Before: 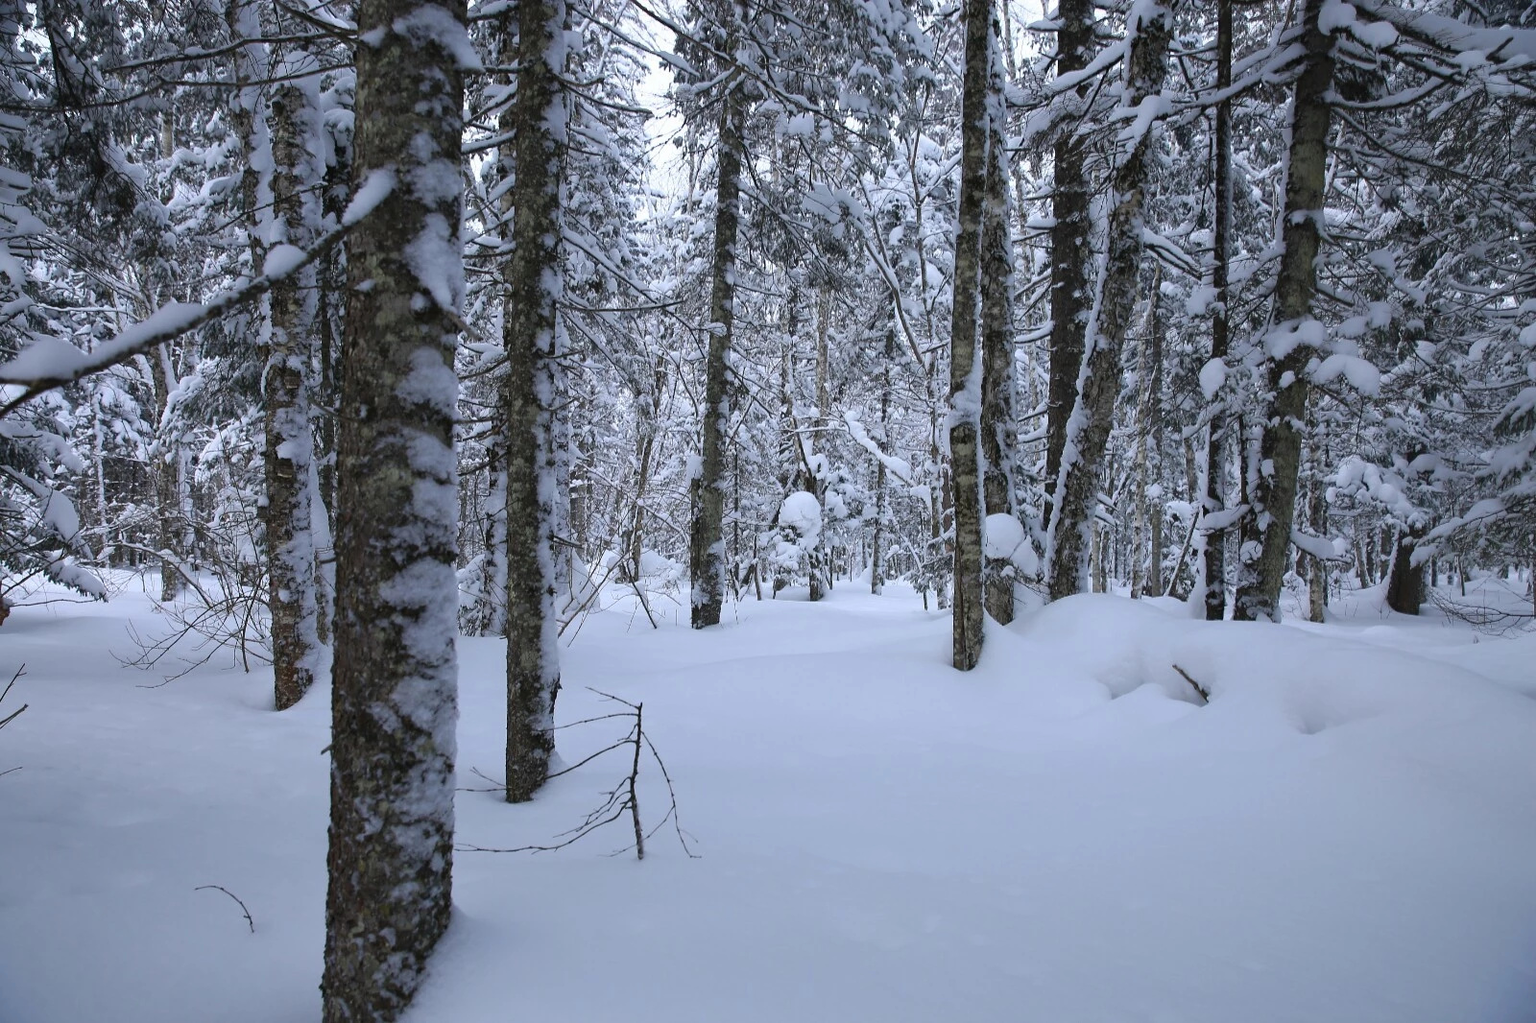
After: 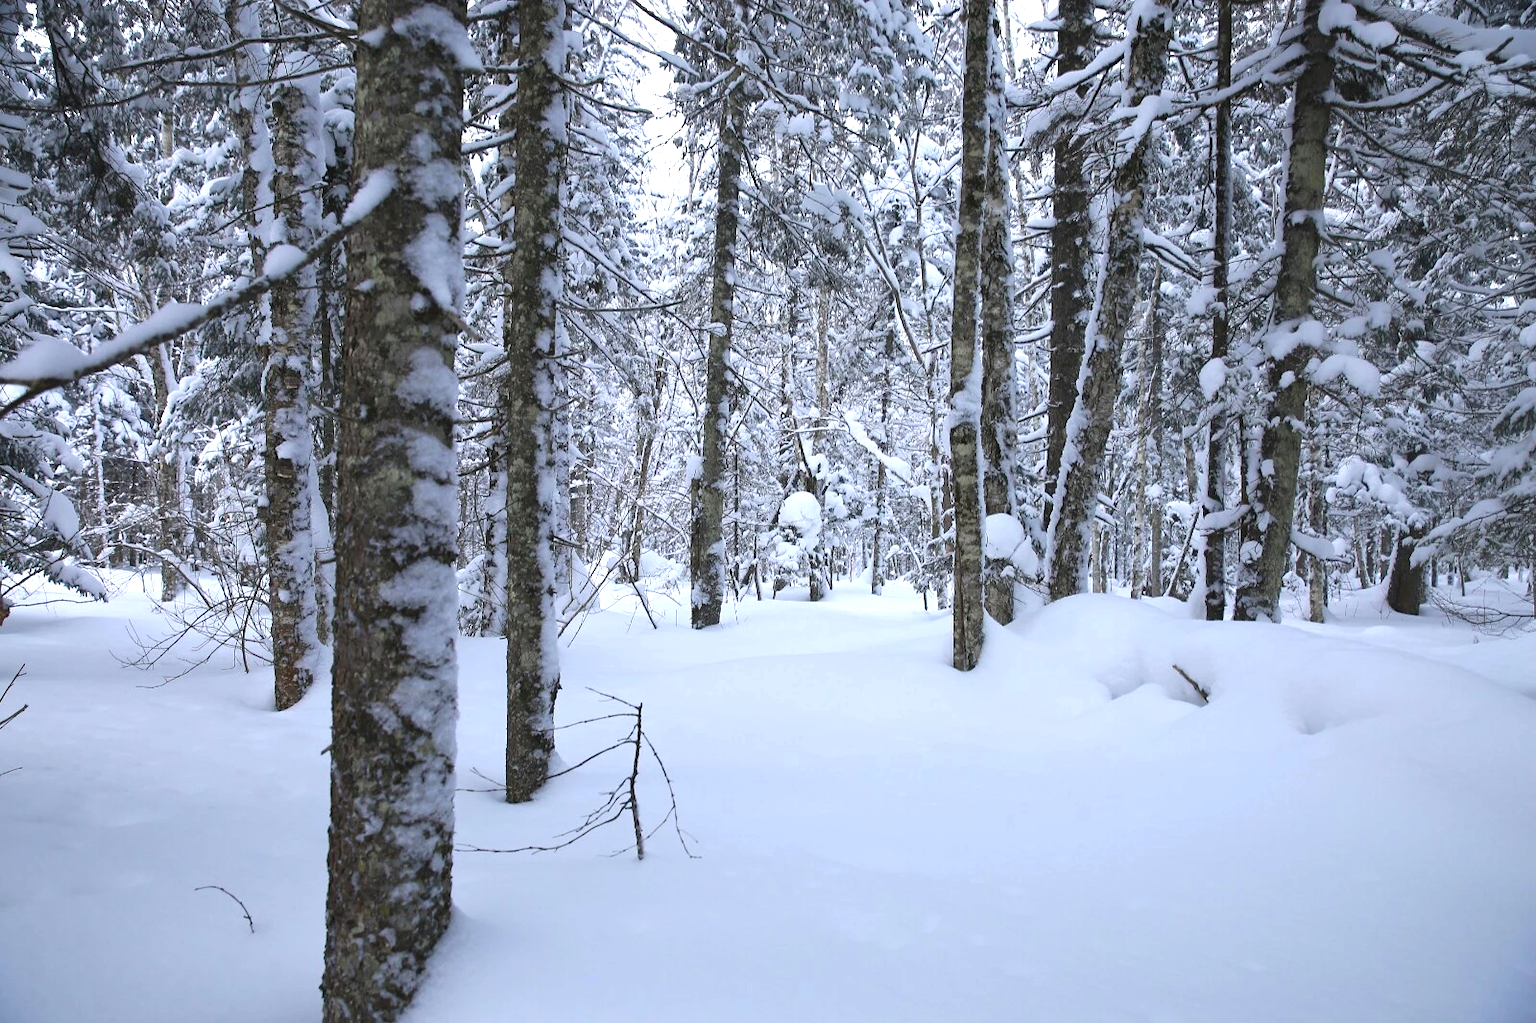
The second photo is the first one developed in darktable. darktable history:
local contrast: mode bilateral grid, contrast 100, coarseness 100, detail 94%, midtone range 0.2
exposure: black level correction 0, exposure 0.7 EV, compensate exposure bias true, compensate highlight preservation false
